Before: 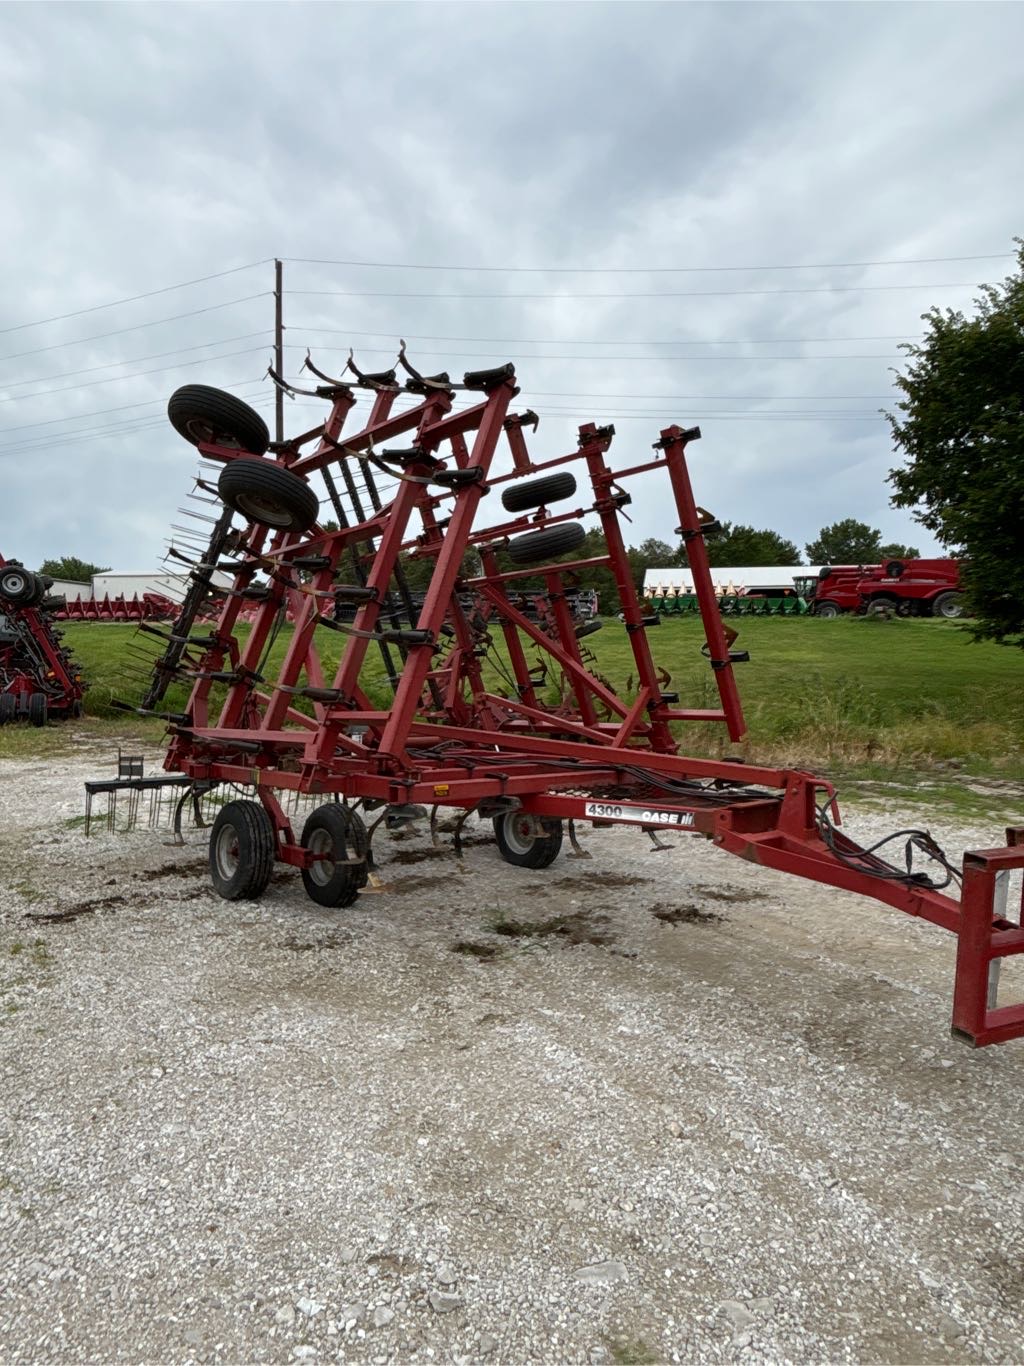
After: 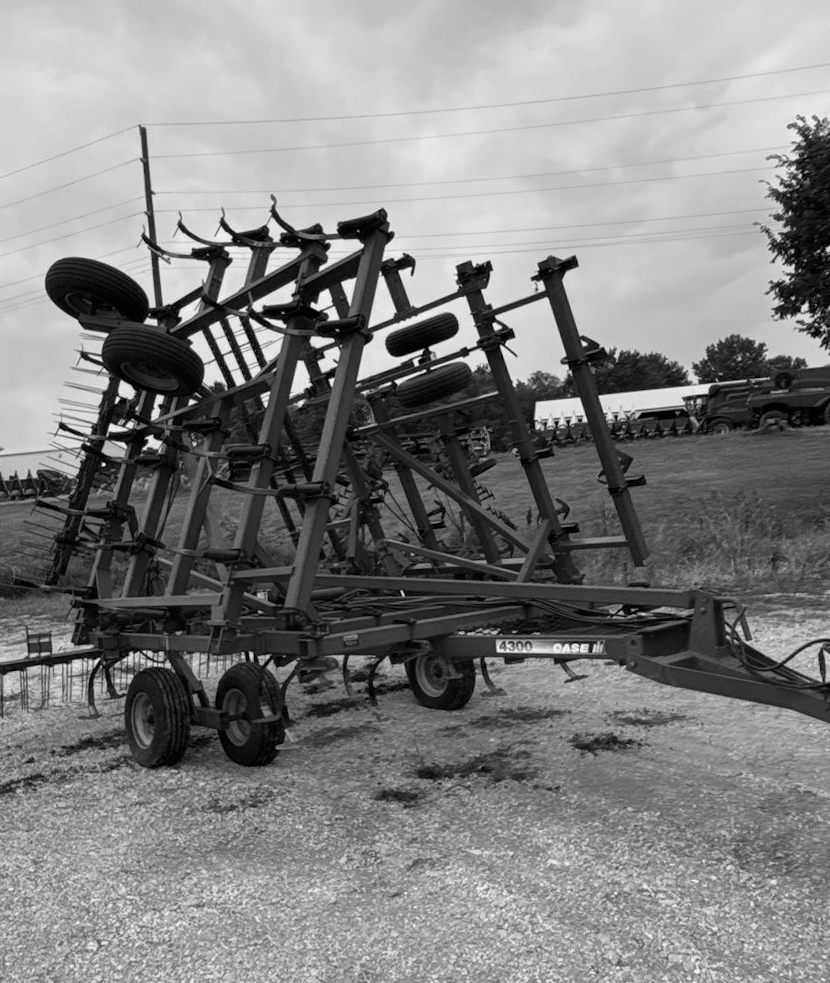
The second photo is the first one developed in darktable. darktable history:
crop: left 9.929%, top 3.475%, right 9.188%, bottom 9.529%
monochrome: a 14.95, b -89.96
rotate and perspective: rotation -5°, crop left 0.05, crop right 0.952, crop top 0.11, crop bottom 0.89
